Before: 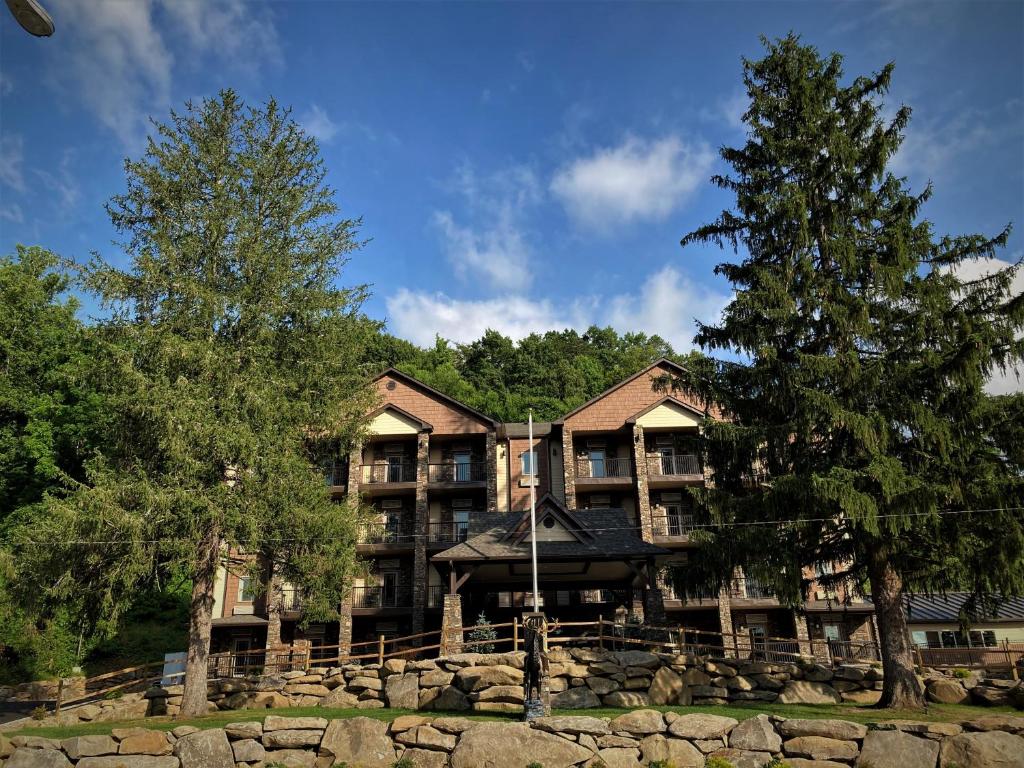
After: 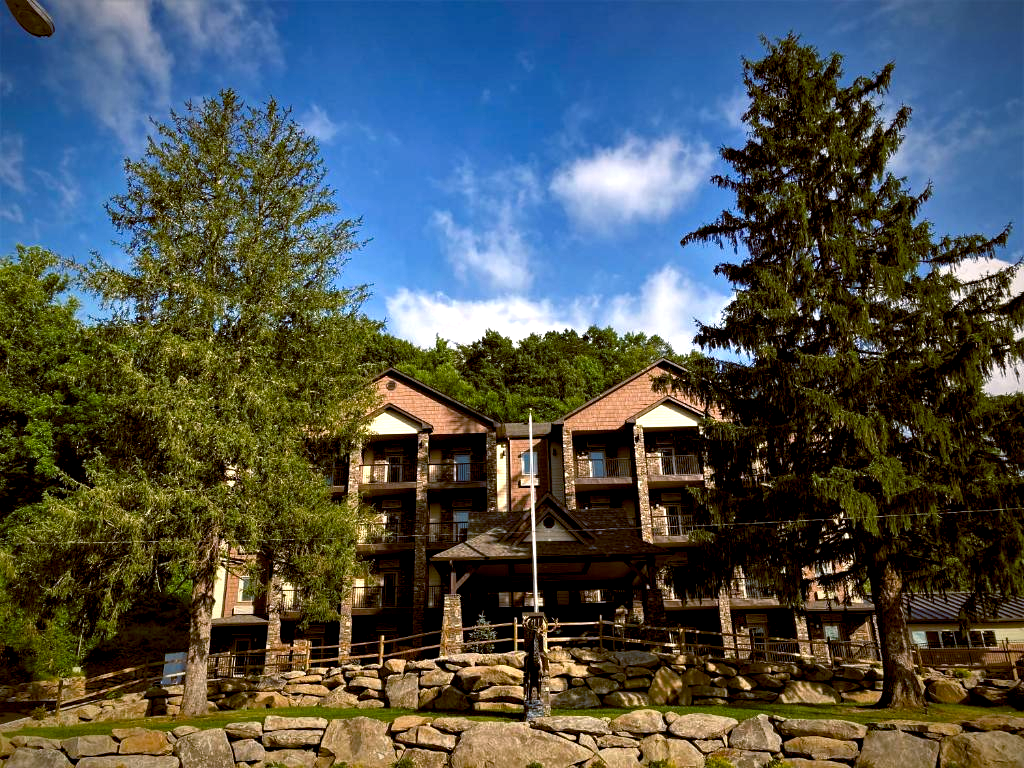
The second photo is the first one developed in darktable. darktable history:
color balance rgb: shadows lift › chroma 2%, shadows lift › hue 185.64°, power › luminance 1.48%, highlights gain › chroma 3%, highlights gain › hue 54.51°, global offset › luminance -0.4%, perceptual saturation grading › highlights -18.47%, perceptual saturation grading › mid-tones 6.62%, perceptual saturation grading › shadows 28.22%, perceptual brilliance grading › highlights 15.68%, perceptual brilliance grading › shadows -14.29%, global vibrance 25.96%, contrast 6.45%
color balance: lift [1, 1.015, 1.004, 0.985], gamma [1, 0.958, 0.971, 1.042], gain [1, 0.956, 0.977, 1.044]
